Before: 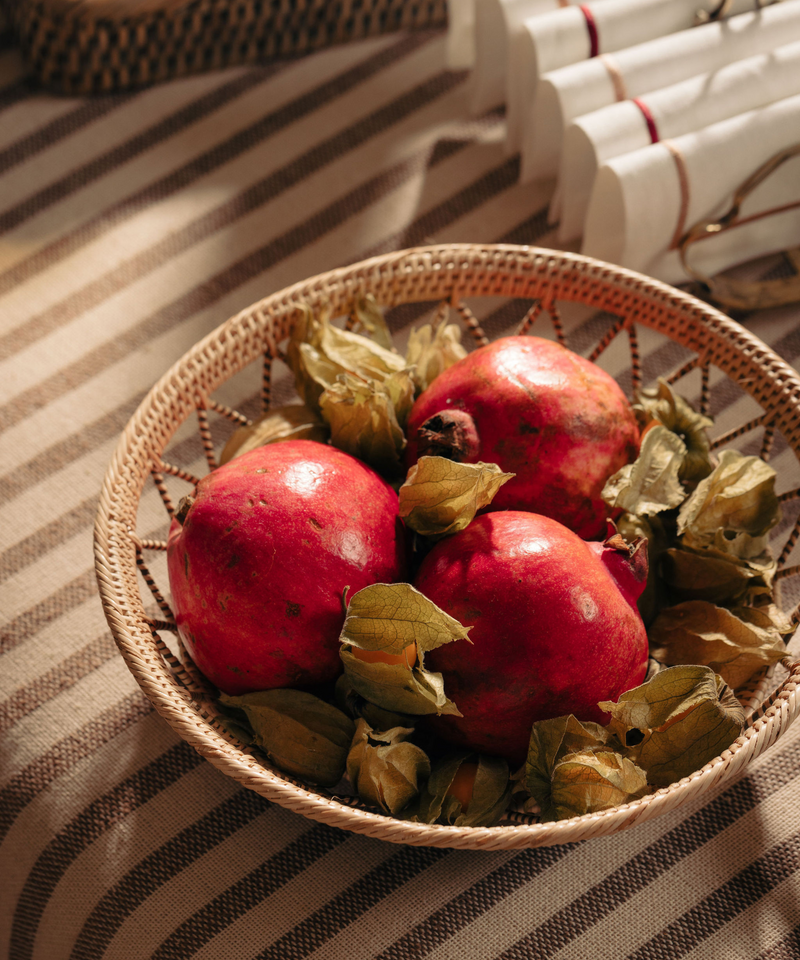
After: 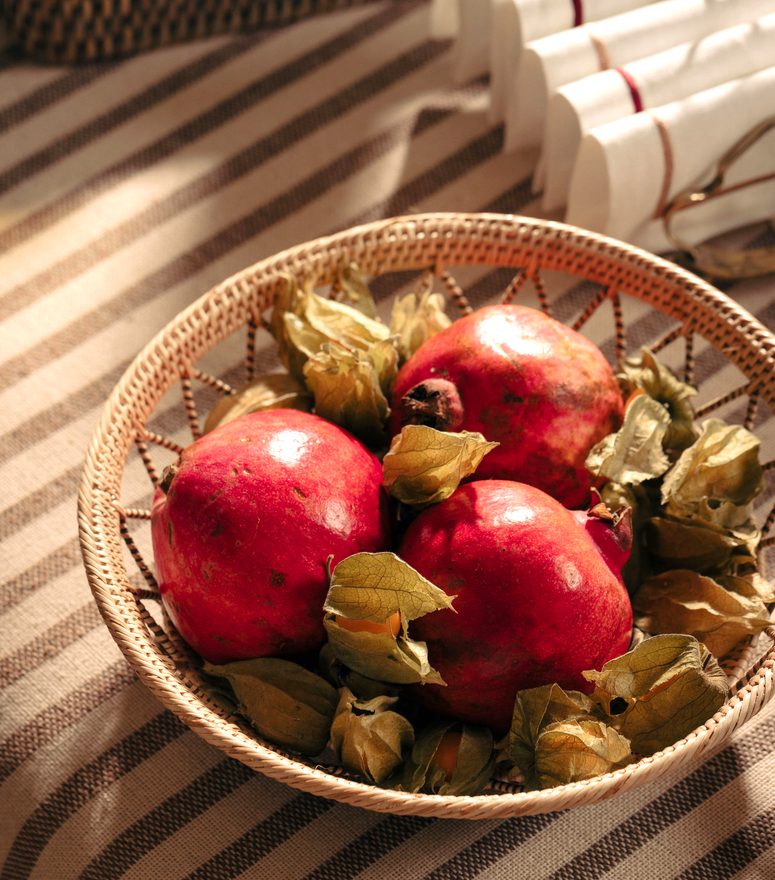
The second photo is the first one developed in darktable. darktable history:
crop: left 2.093%, top 3.308%, right 1.011%, bottom 4.95%
exposure: black level correction 0.001, exposure 0.499 EV, compensate exposure bias true, compensate highlight preservation false
